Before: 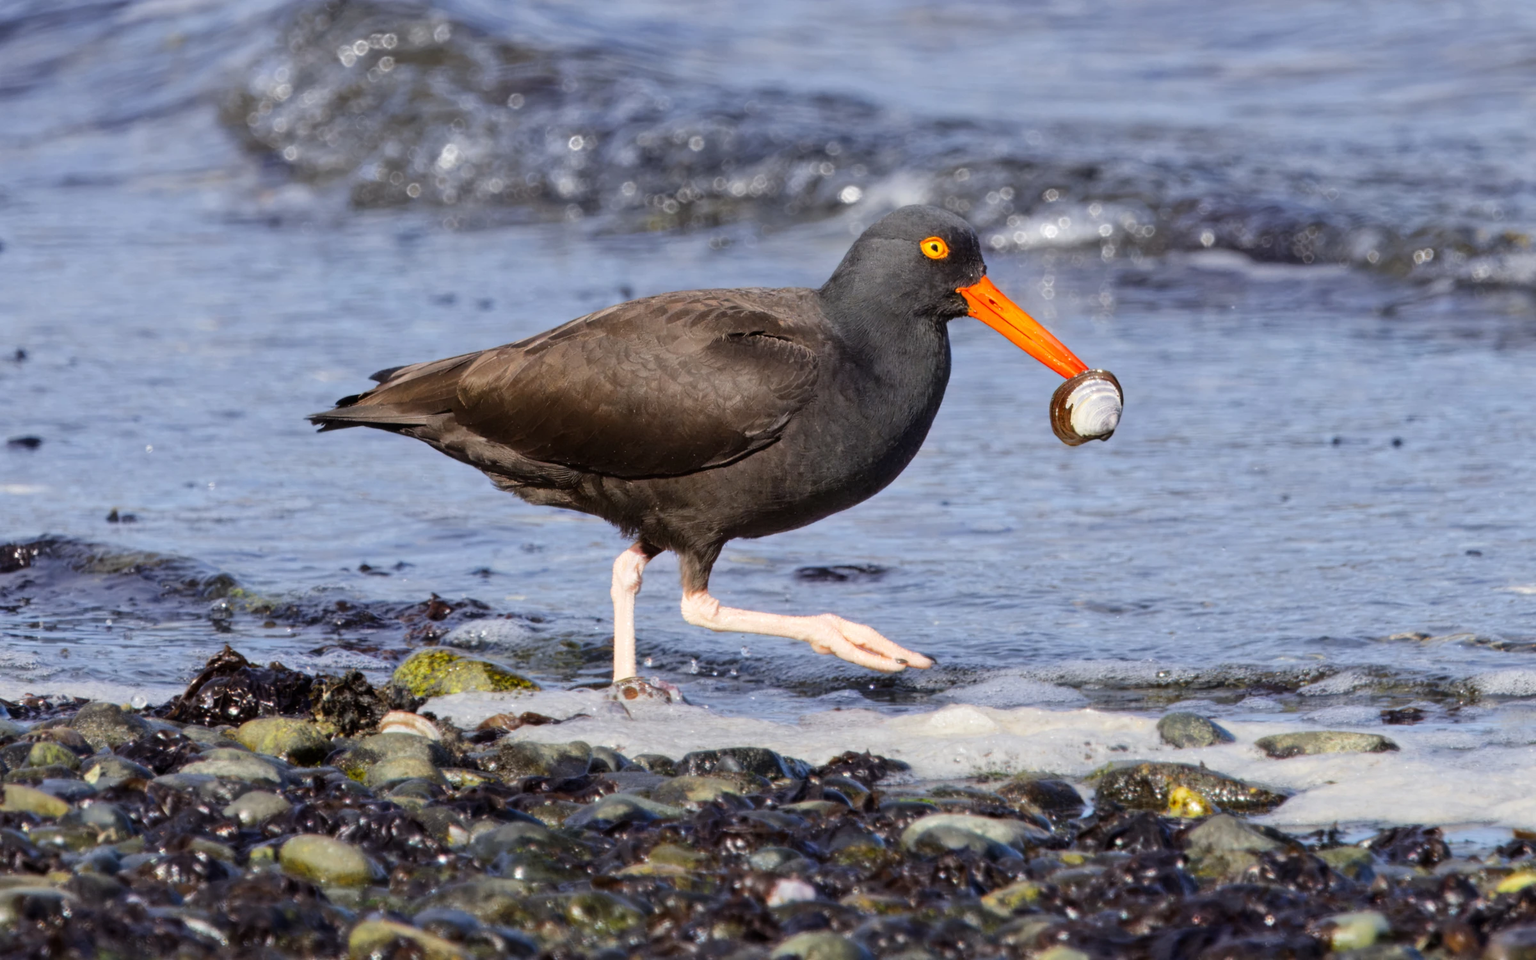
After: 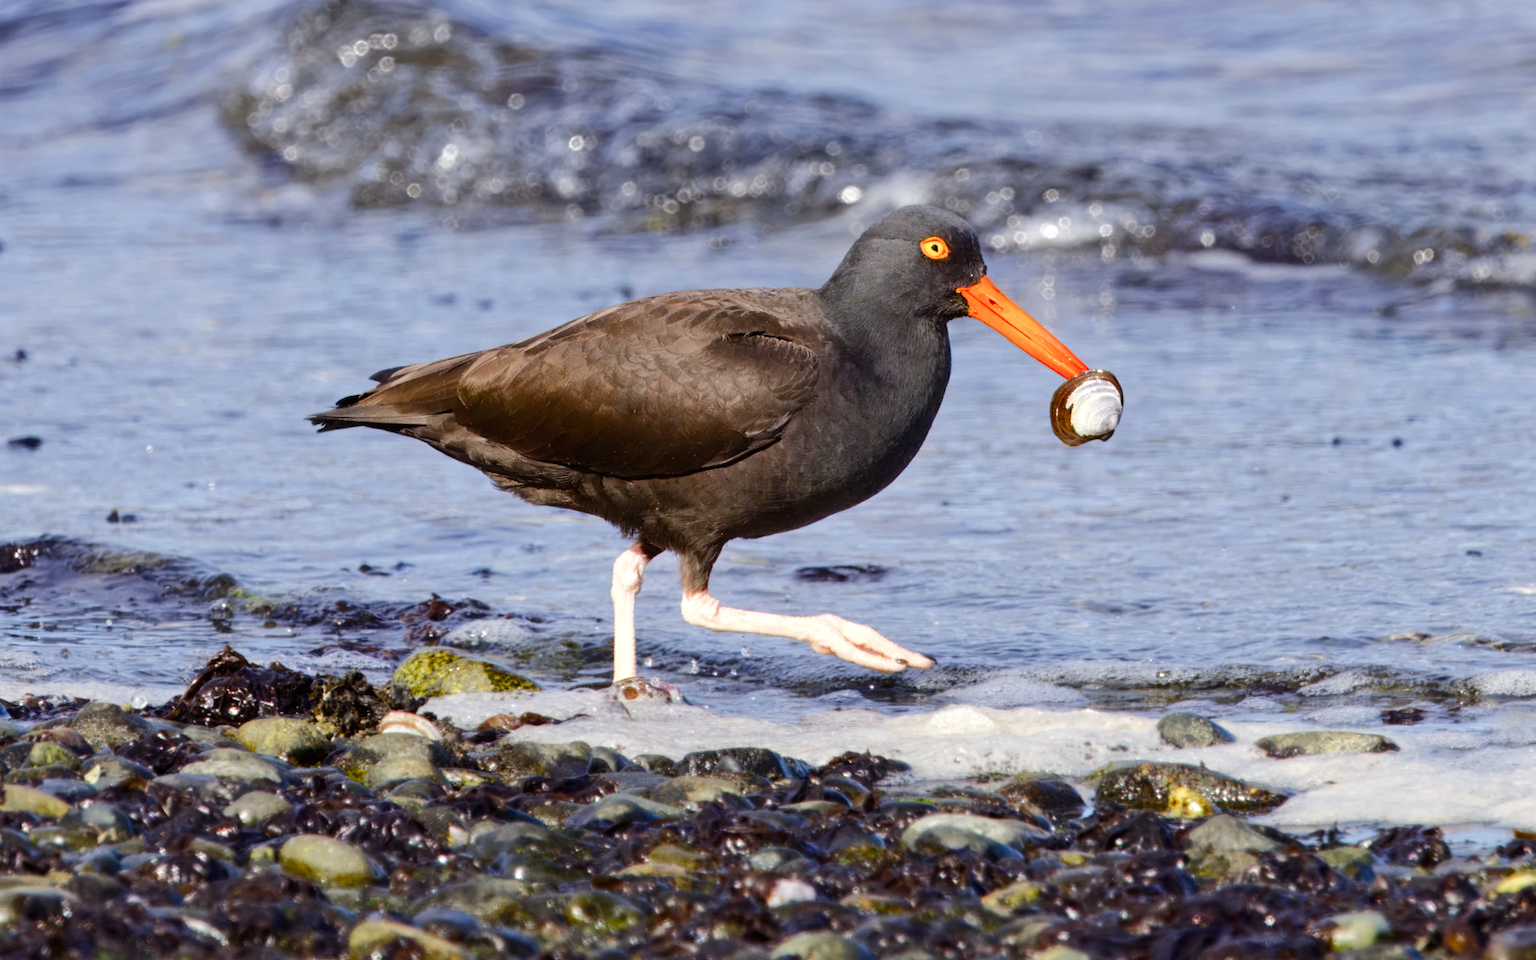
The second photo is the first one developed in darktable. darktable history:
color balance rgb: power › chroma 0.261%, power › hue 62.05°, perceptual saturation grading › global saturation 20%, perceptual saturation grading › highlights -50.399%, perceptual saturation grading › shadows 30.459%, perceptual brilliance grading › highlights 6.215%, perceptual brilliance grading › mid-tones 16.201%, perceptual brilliance grading › shadows -5.5%, global vibrance 14.294%
